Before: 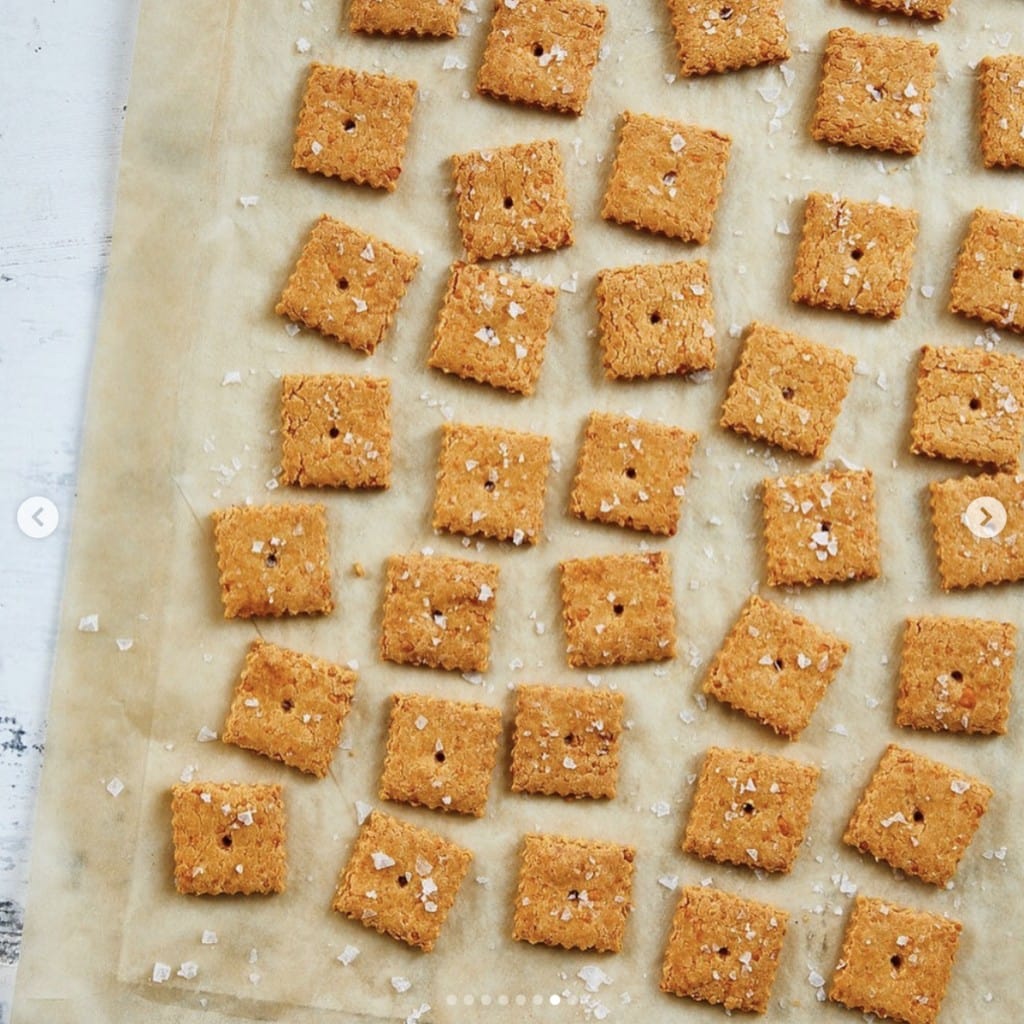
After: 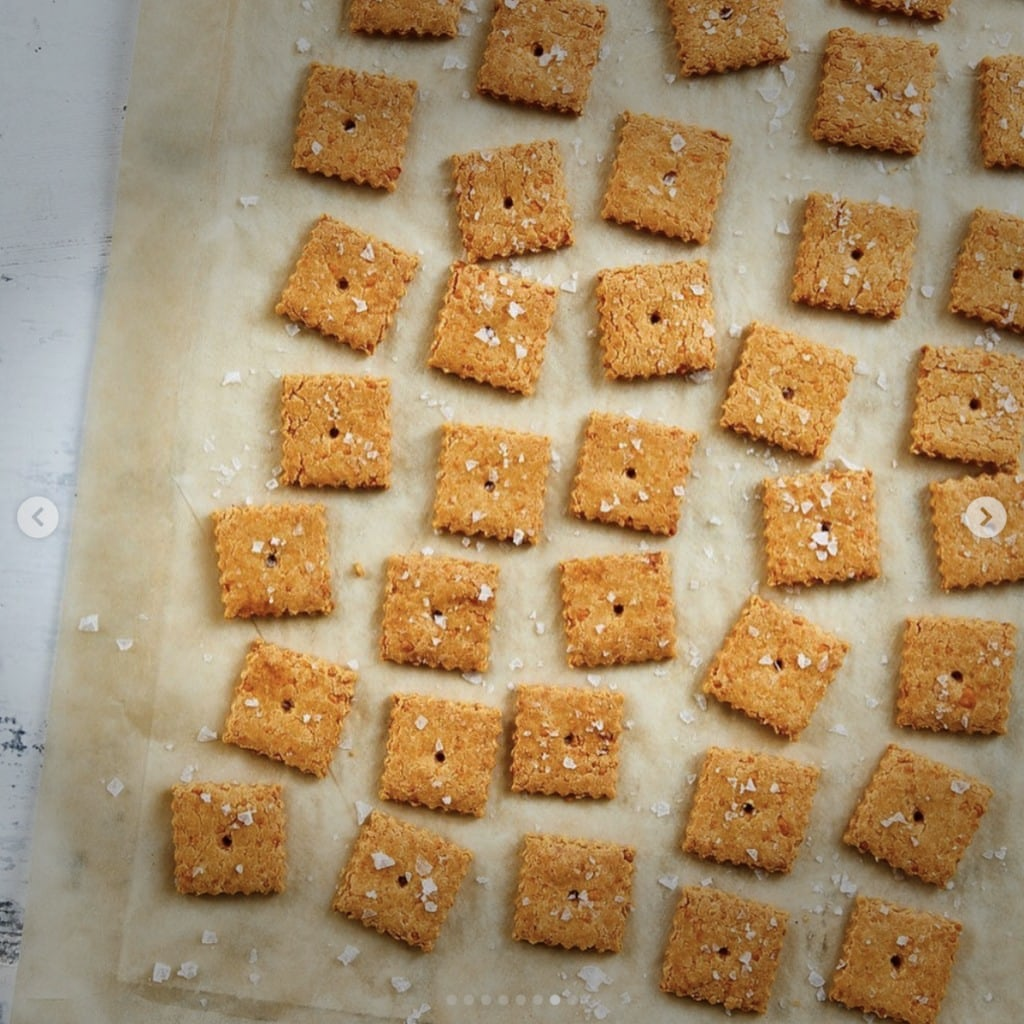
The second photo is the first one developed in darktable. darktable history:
vignetting: fall-off start 70.01%, saturation -0.016, width/height ratio 1.333
